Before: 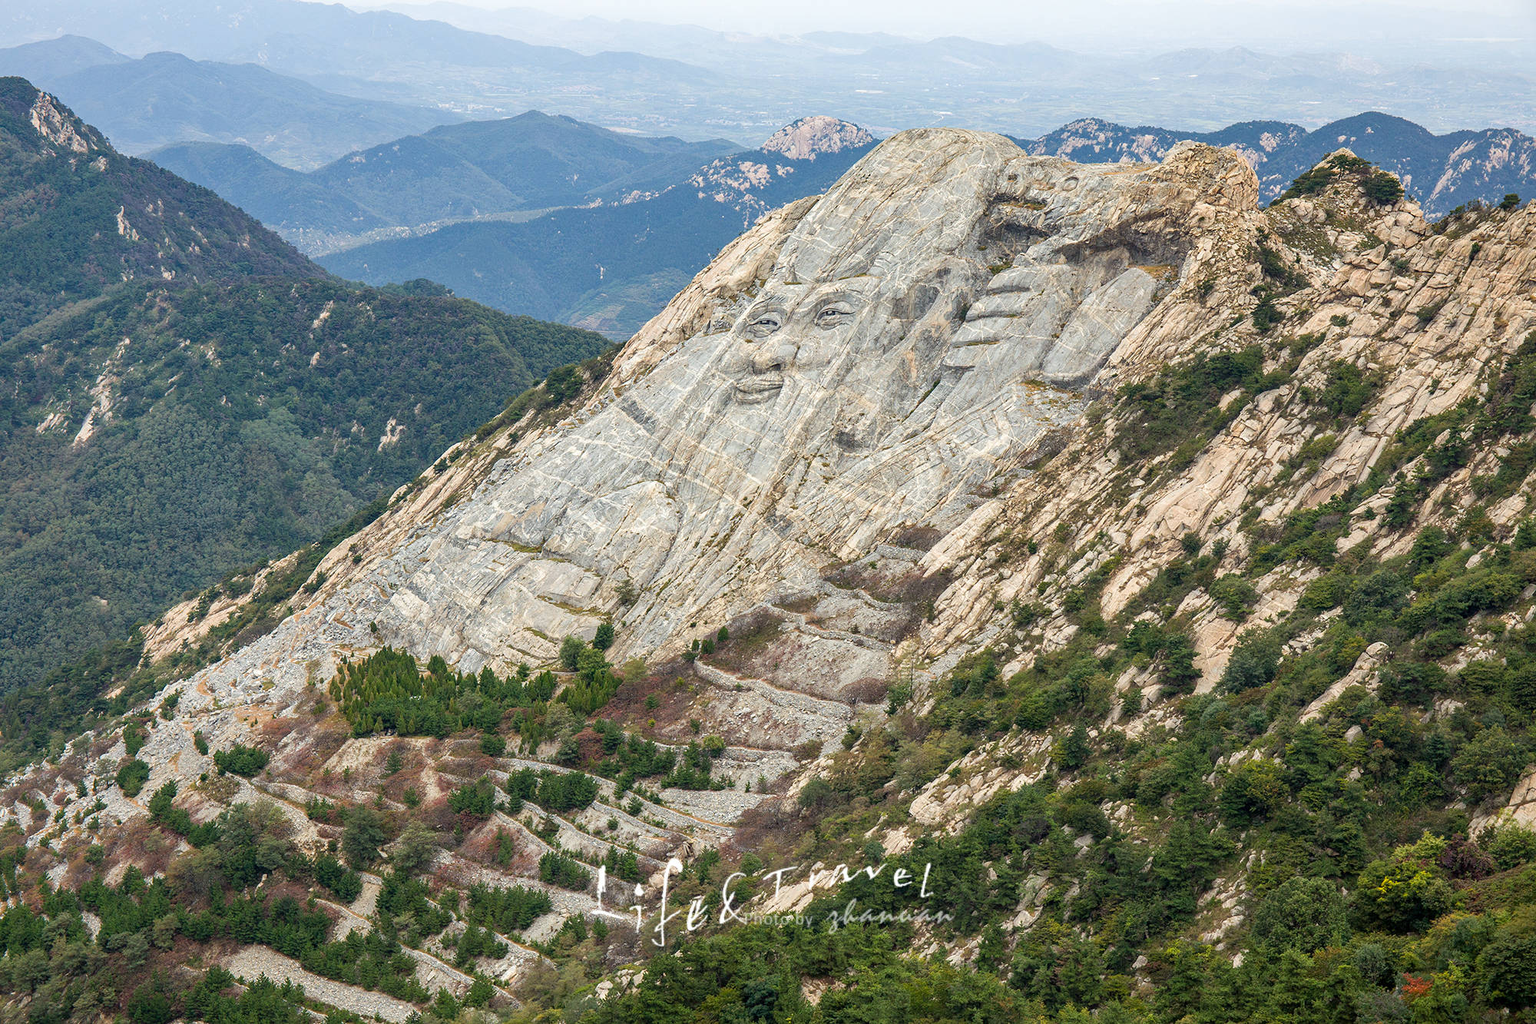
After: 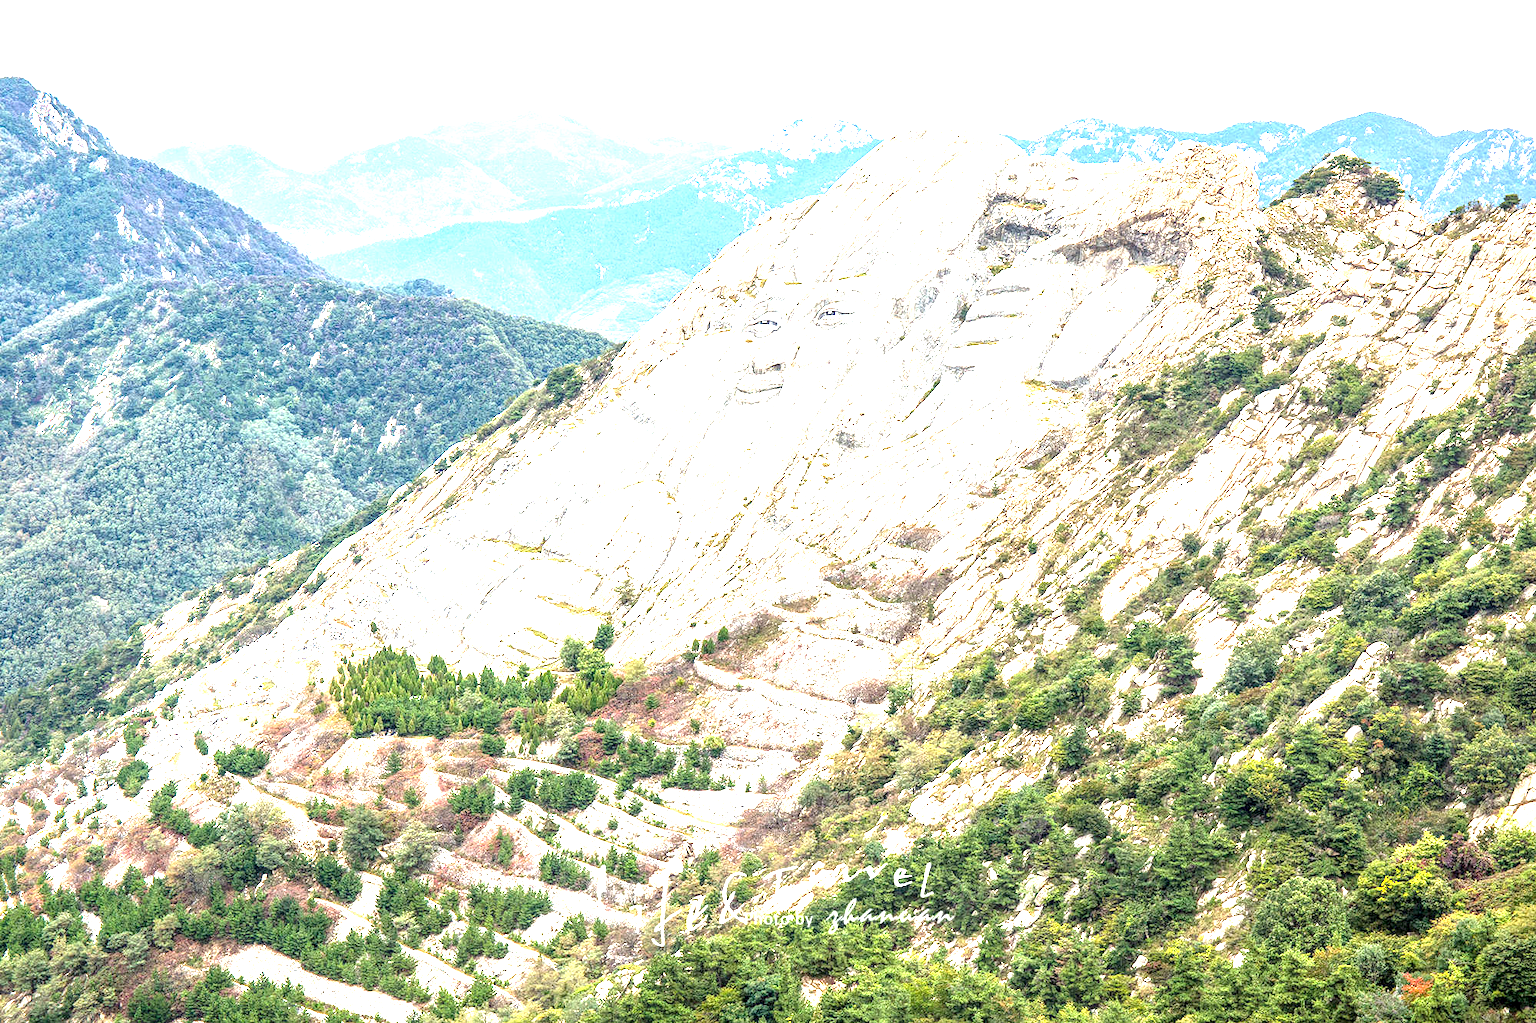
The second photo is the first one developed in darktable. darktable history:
local contrast: detail 140%
exposure: black level correction 0, exposure 2.088 EV, compensate exposure bias true, compensate highlight preservation false
